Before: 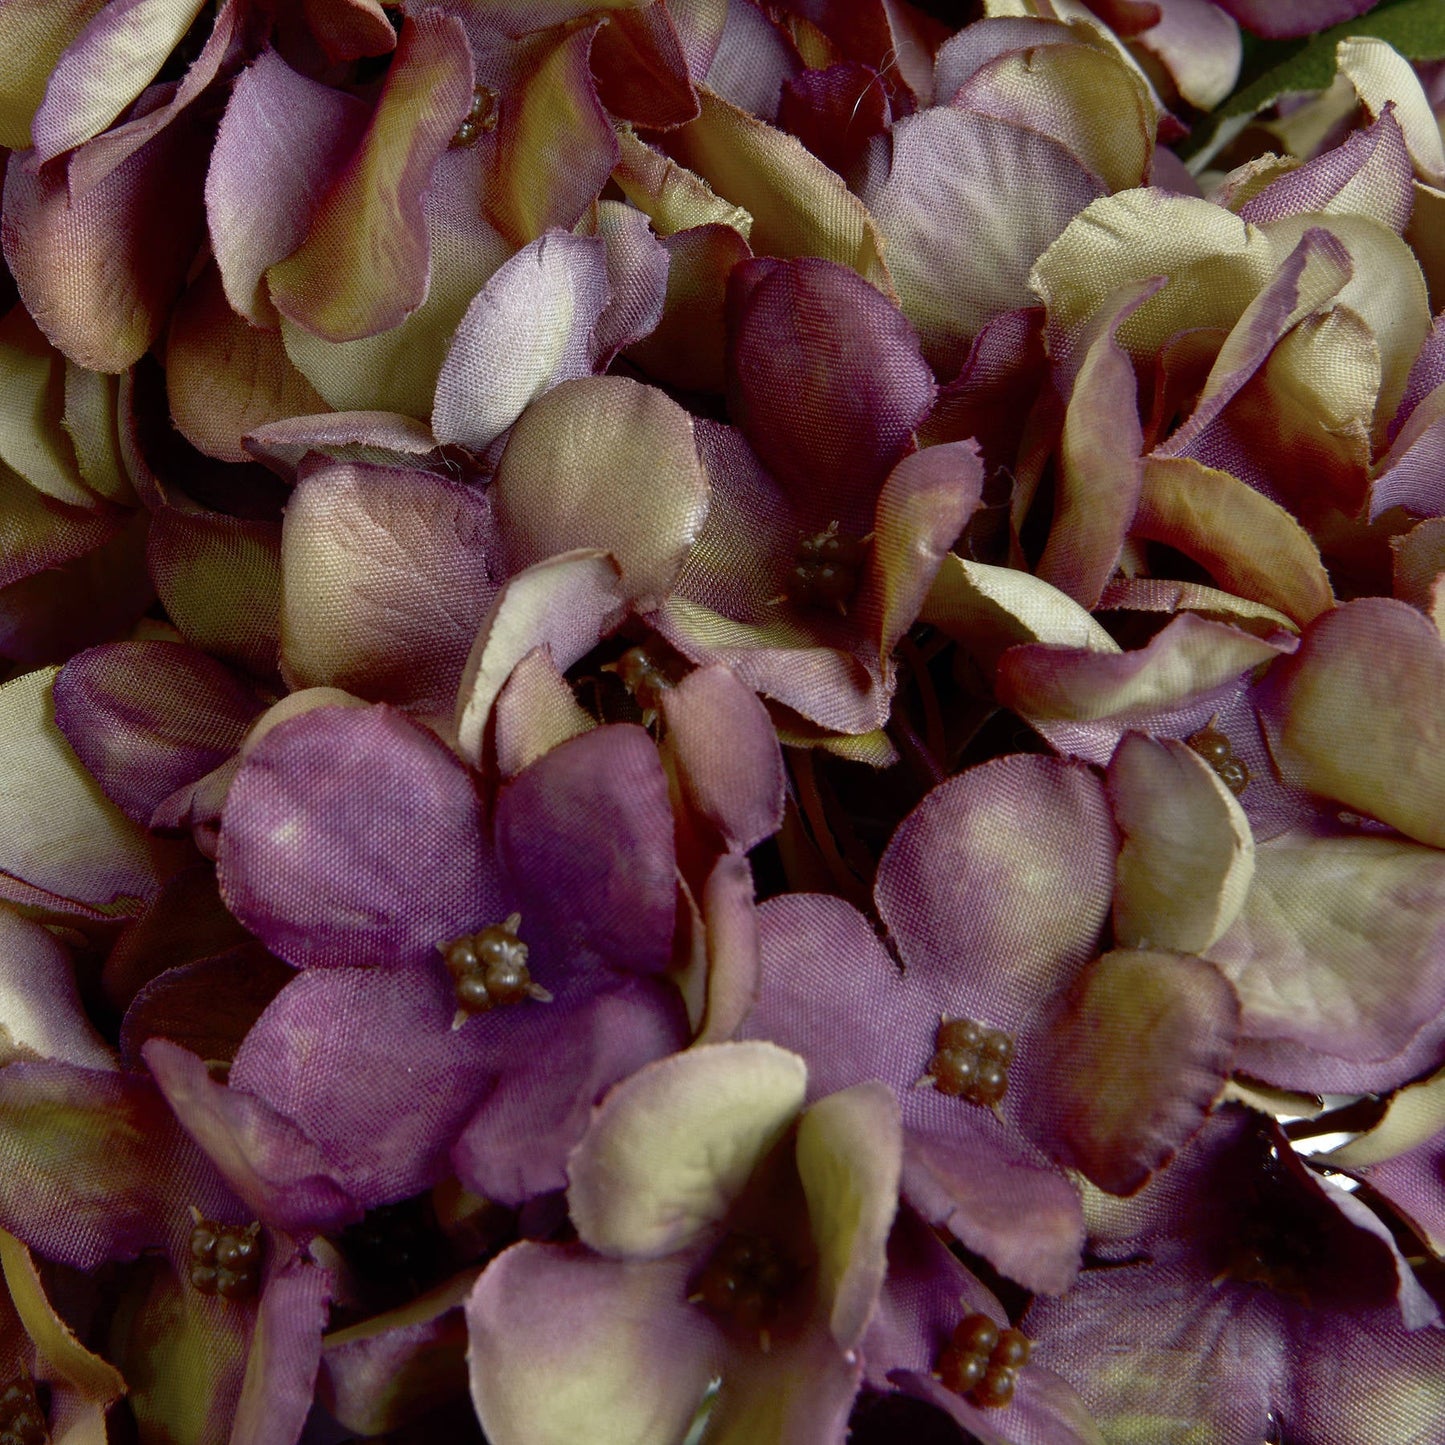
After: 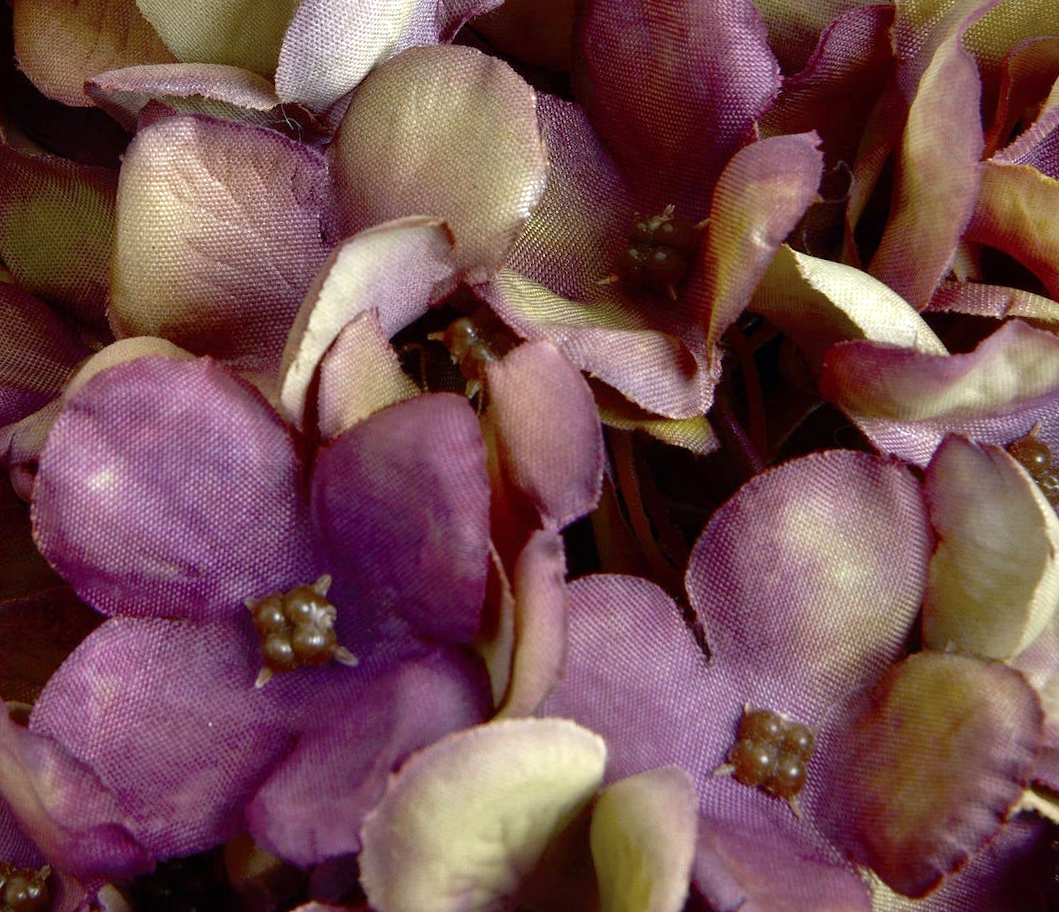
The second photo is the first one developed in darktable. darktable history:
crop and rotate: angle -3.81°, left 9.871%, top 20.707%, right 12.102%, bottom 12.088%
tone equalizer: edges refinement/feathering 500, mask exposure compensation -1.57 EV, preserve details no
exposure: exposure 0.609 EV, compensate highlight preservation false
